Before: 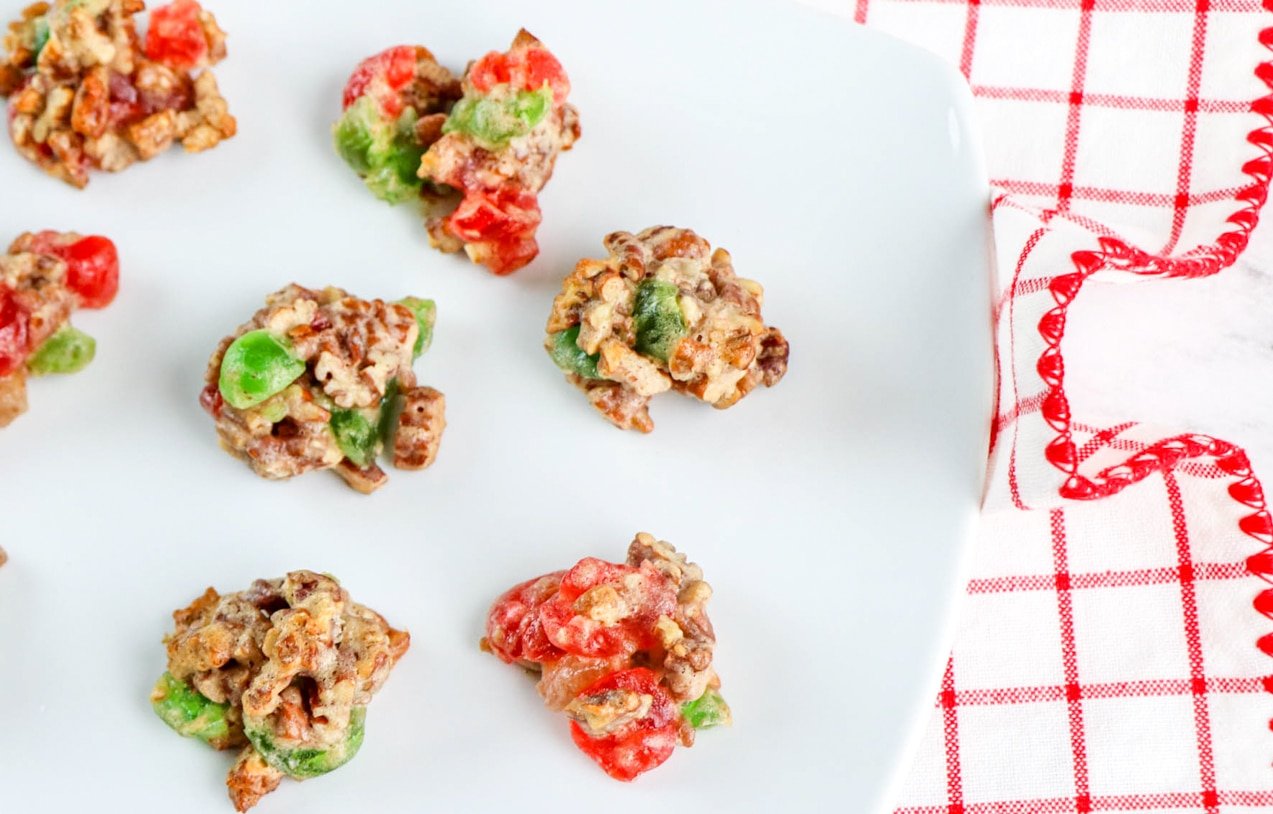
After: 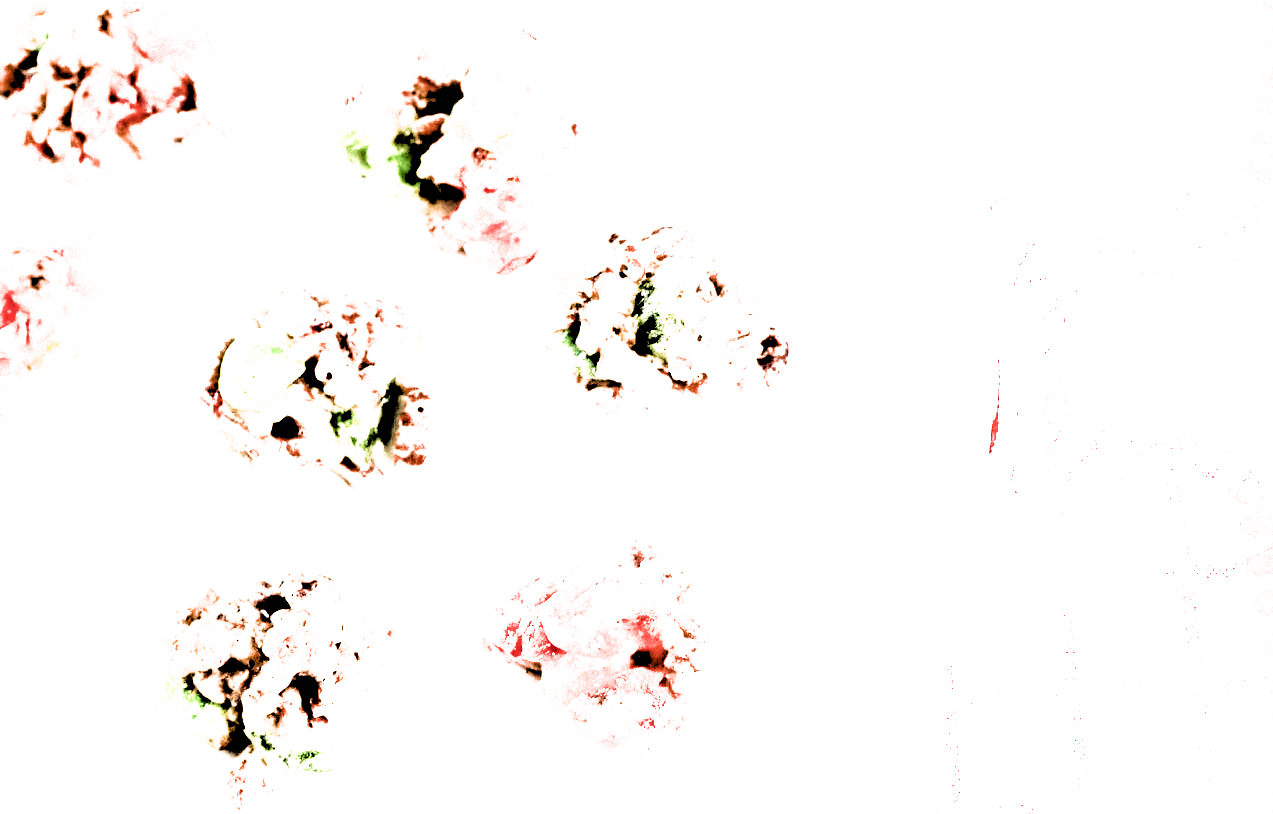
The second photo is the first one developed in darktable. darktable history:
filmic rgb: black relative exposure -1 EV, white relative exposure 2.05 EV, hardness 1.52, contrast 2.25, enable highlight reconstruction true
rgb curve: curves: ch0 [(0, 0) (0.21, 0.15) (0.24, 0.21) (0.5, 0.75) (0.75, 0.96) (0.89, 0.99) (1, 1)]; ch1 [(0, 0.02) (0.21, 0.13) (0.25, 0.2) (0.5, 0.67) (0.75, 0.9) (0.89, 0.97) (1, 1)]; ch2 [(0, 0.02) (0.21, 0.13) (0.25, 0.2) (0.5, 0.67) (0.75, 0.9) (0.89, 0.97) (1, 1)], compensate middle gray true
grain: coarseness 0.81 ISO, strength 1.34%, mid-tones bias 0%
